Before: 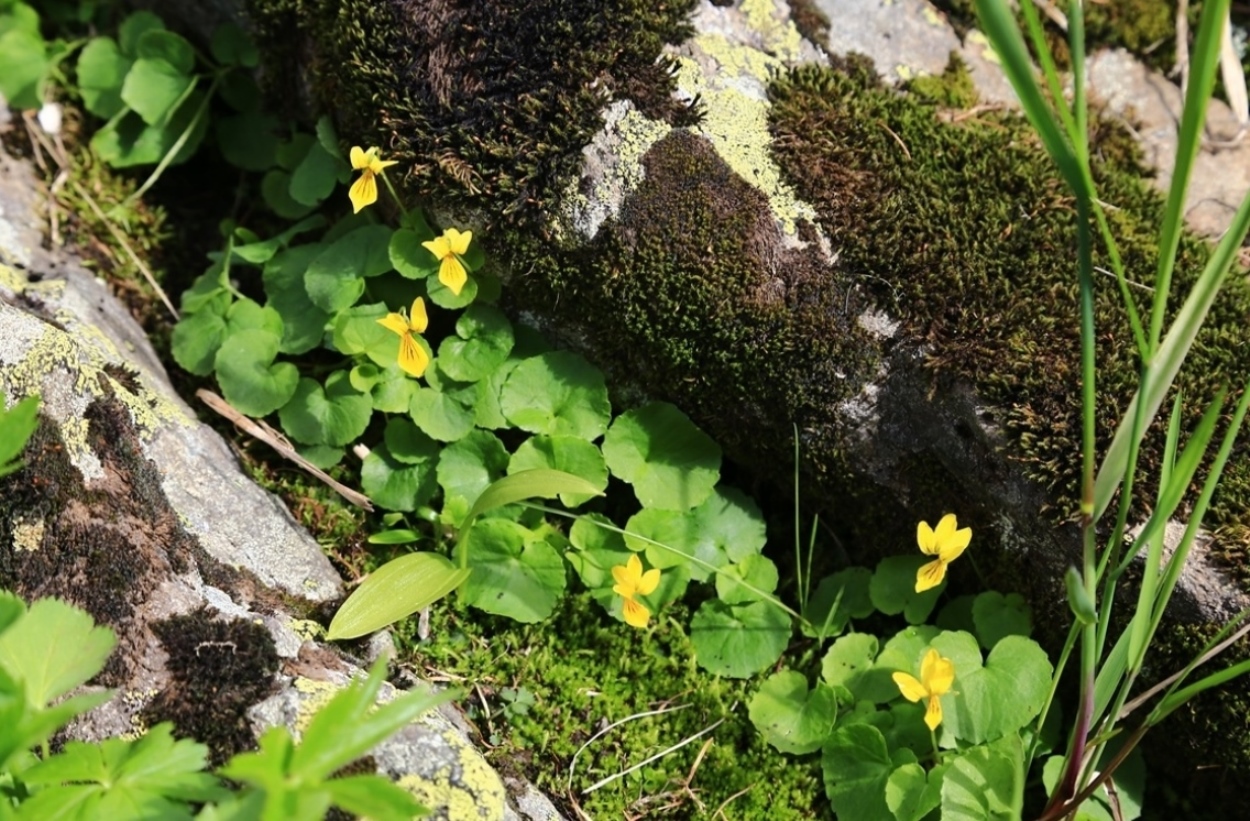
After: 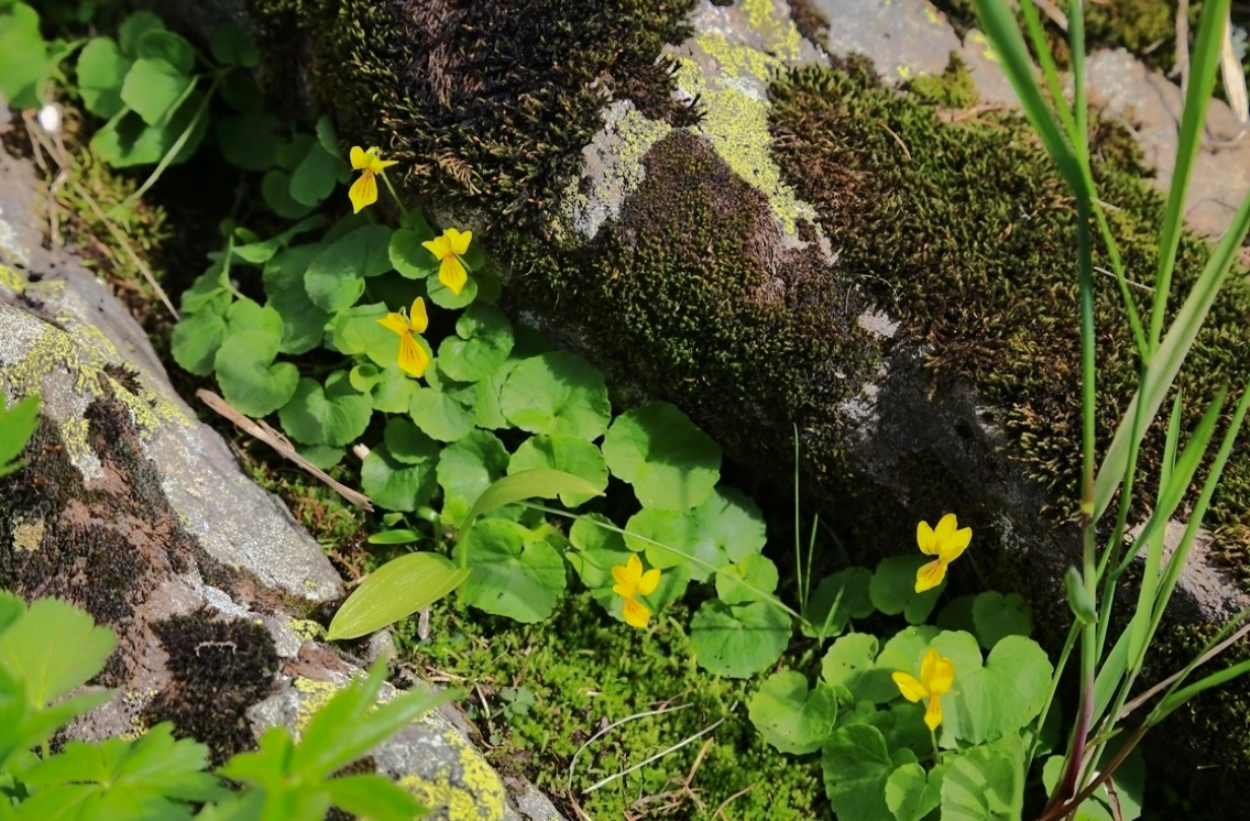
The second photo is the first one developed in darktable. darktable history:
shadows and highlights: shadows -19.77, highlights -73.44
